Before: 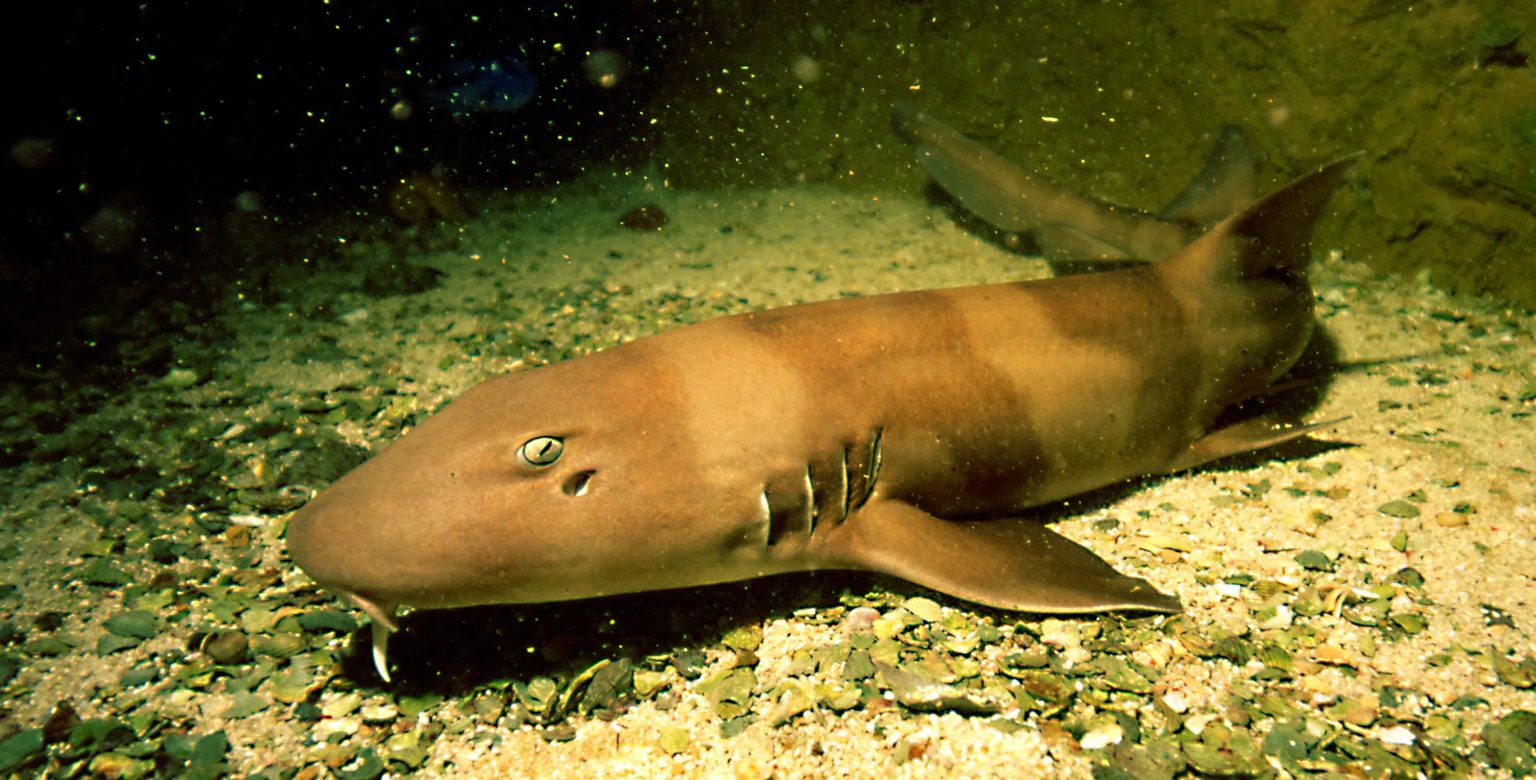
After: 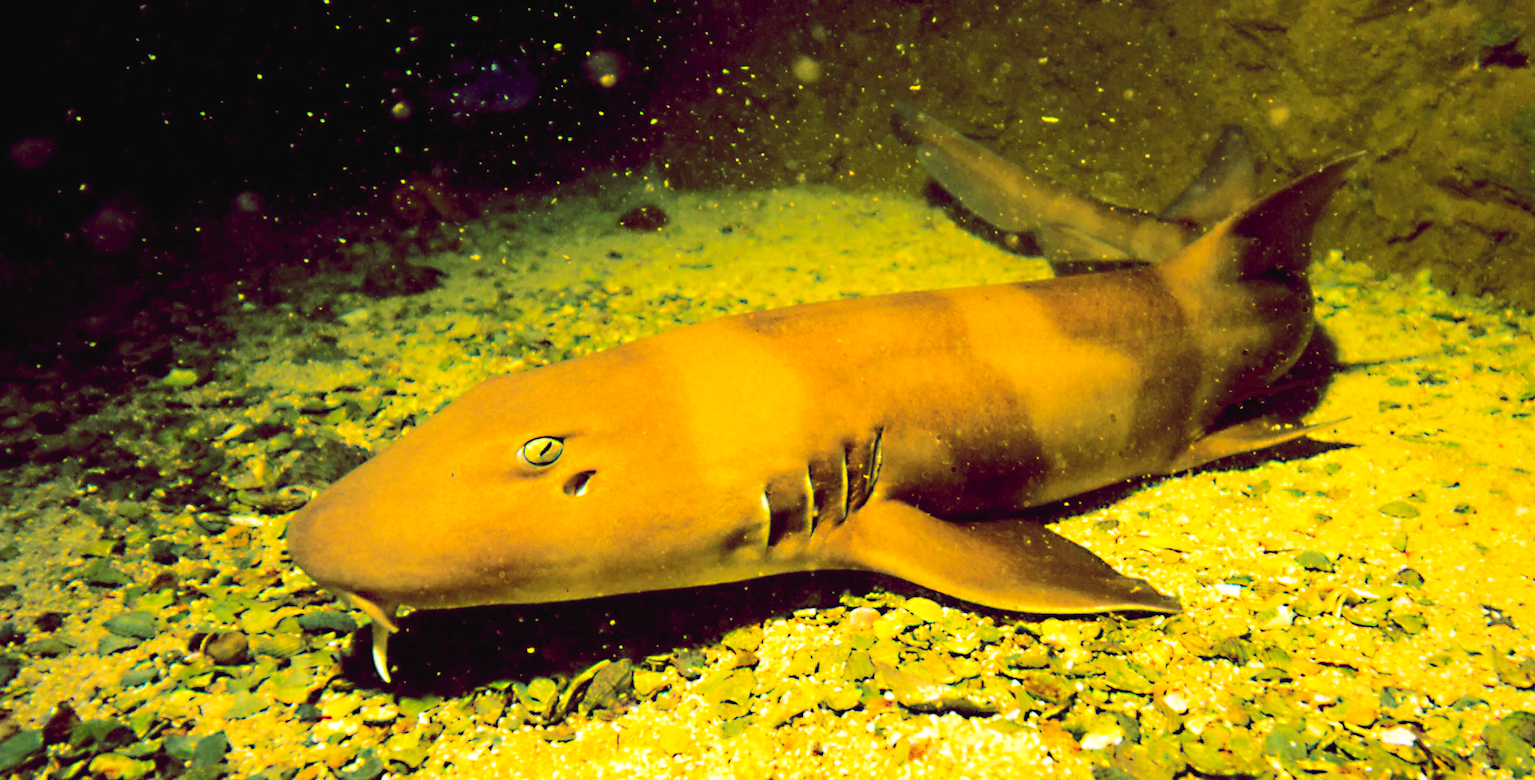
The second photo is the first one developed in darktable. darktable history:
tone curve: curves: ch0 [(0, 0.026) (0.146, 0.158) (0.272, 0.34) (0.453, 0.627) (0.687, 0.829) (1, 1)], color space Lab, independent channels, preserve colors none
color balance rgb: global offset › chroma 0.276%, global offset › hue 319.25°, perceptual saturation grading › global saturation 61.575%, perceptual saturation grading › highlights 19.452%, perceptual saturation grading › shadows -49.788%, global vibrance 20%
